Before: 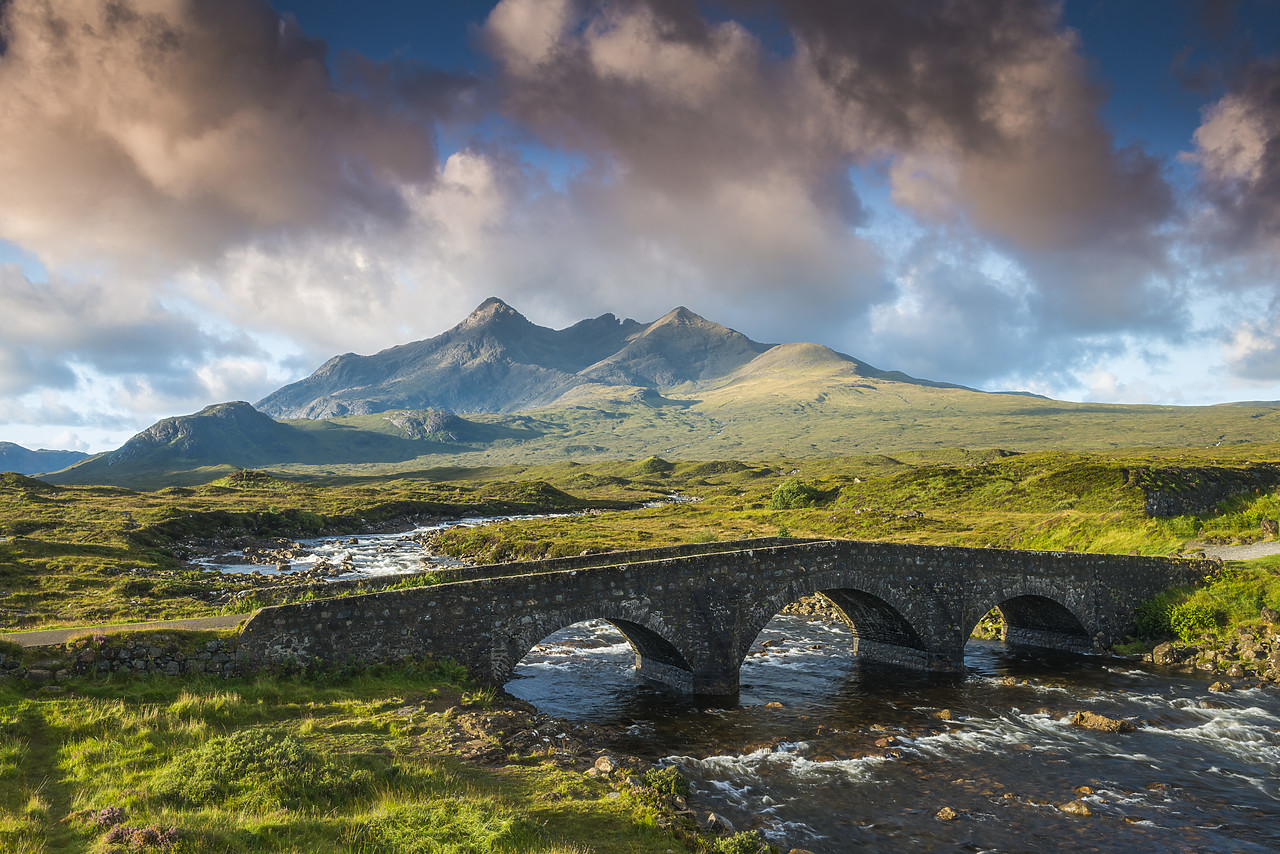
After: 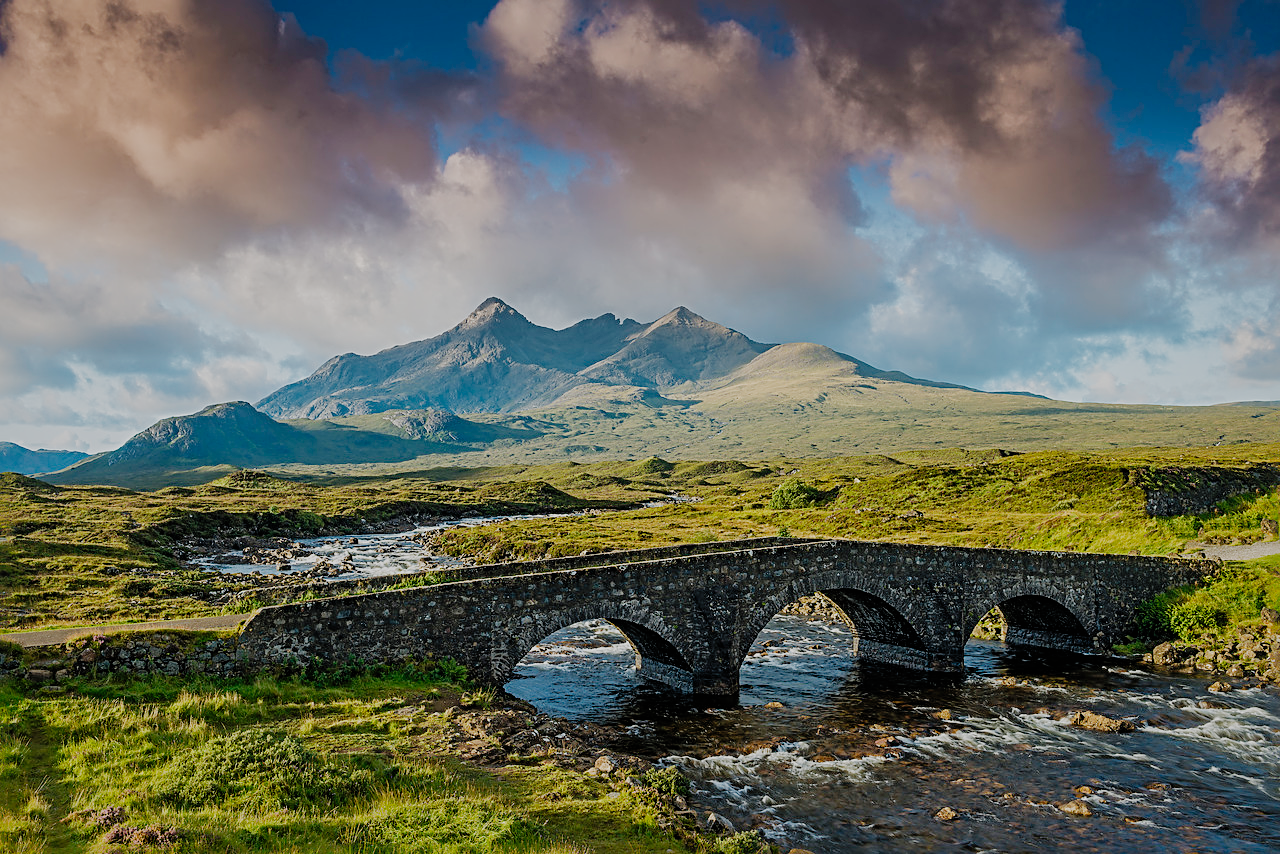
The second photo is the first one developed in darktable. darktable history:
sharpen: radius 3.979
shadows and highlights: on, module defaults
filmic rgb: black relative exposure -7.1 EV, white relative exposure 5.39 EV, threshold 2.96 EV, hardness 3.02, add noise in highlights 0.001, preserve chrominance no, color science v3 (2019), use custom middle-gray values true, contrast in highlights soft, enable highlight reconstruction true
